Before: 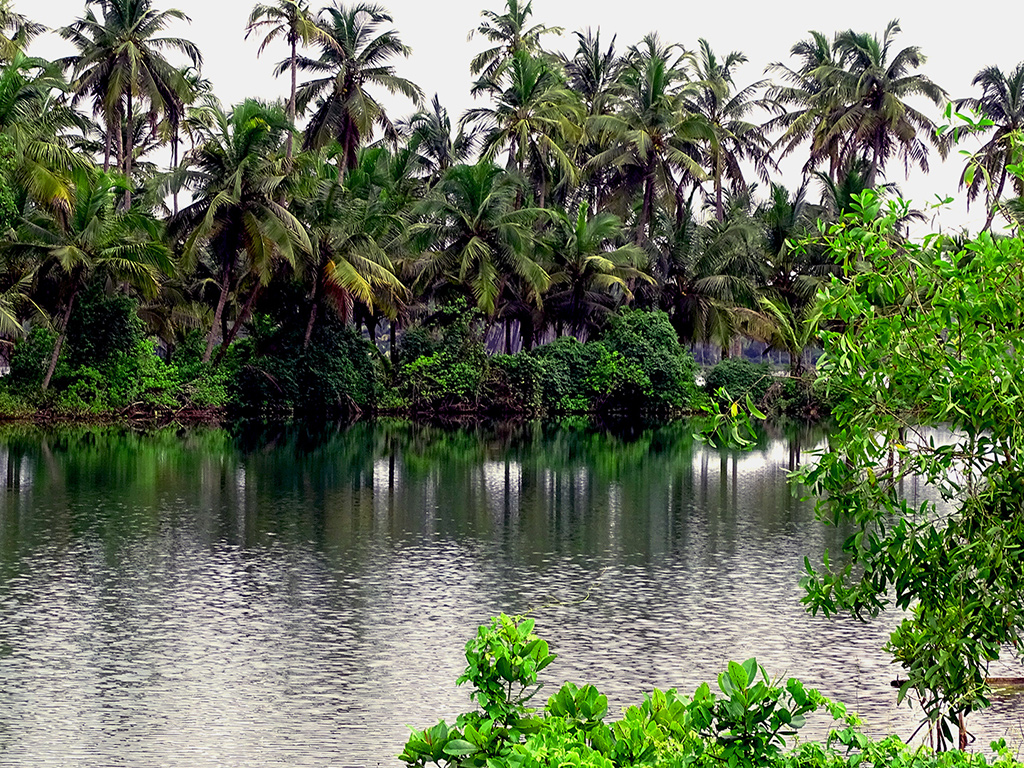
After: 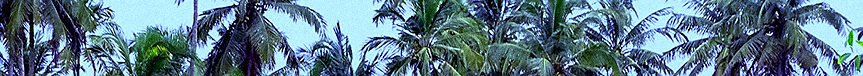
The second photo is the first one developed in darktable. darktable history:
sharpen: radius 1
crop and rotate: left 9.644%, top 9.491%, right 6.021%, bottom 80.509%
white balance: red 0.766, blue 1.537
grain: coarseness 14.49 ISO, strength 48.04%, mid-tones bias 35%
